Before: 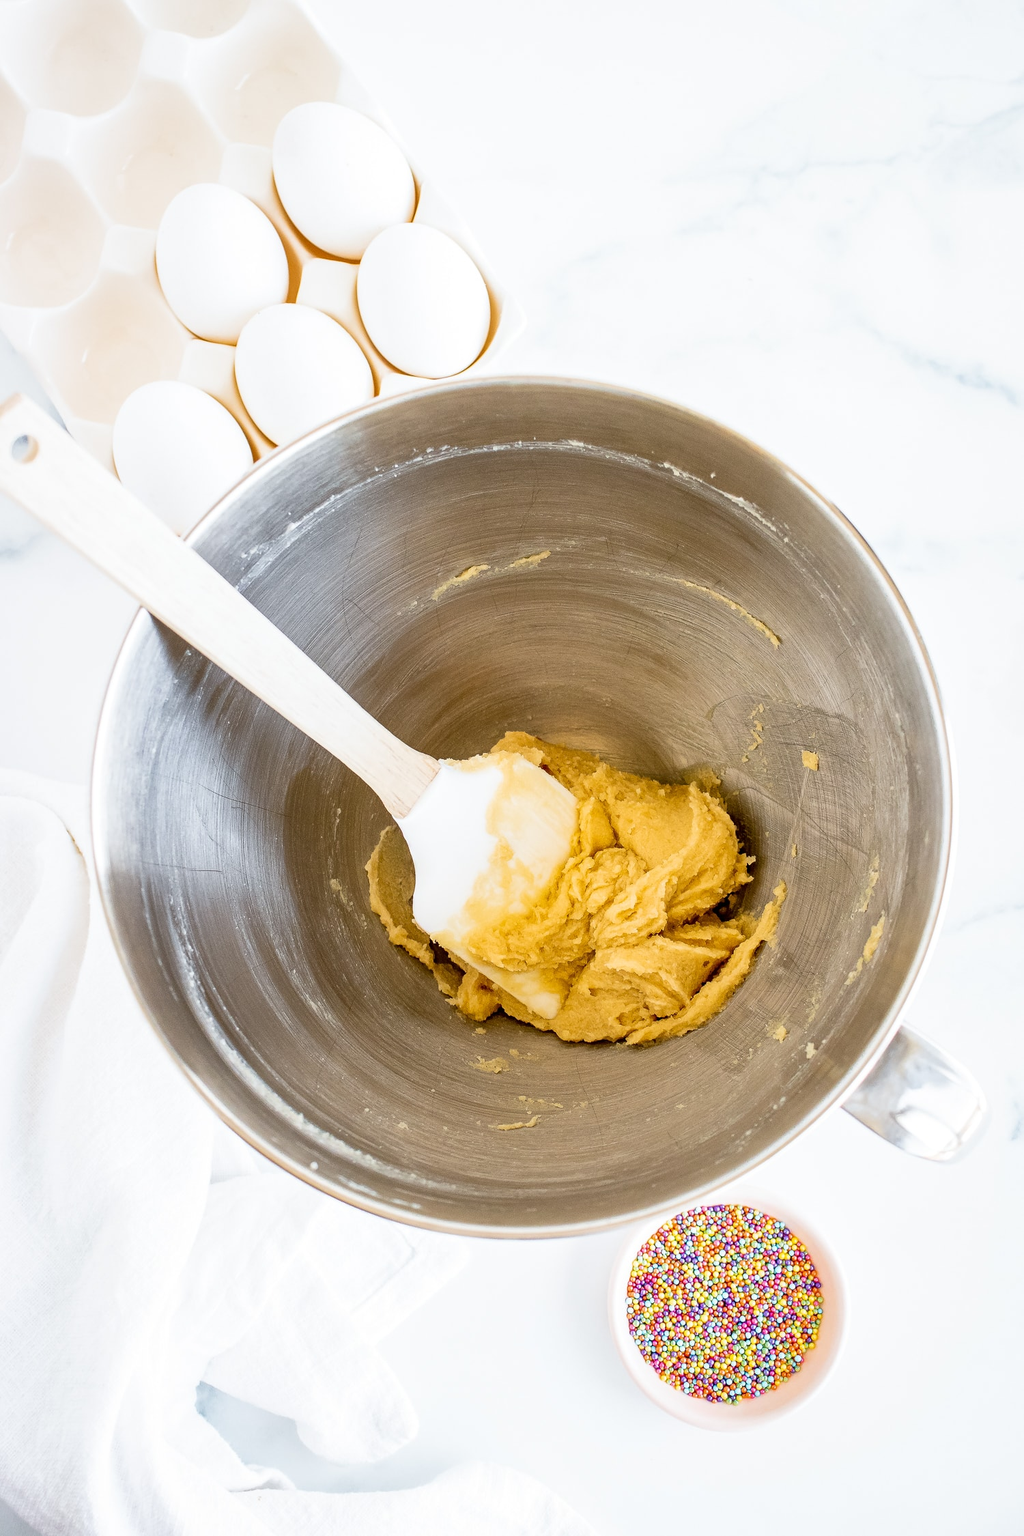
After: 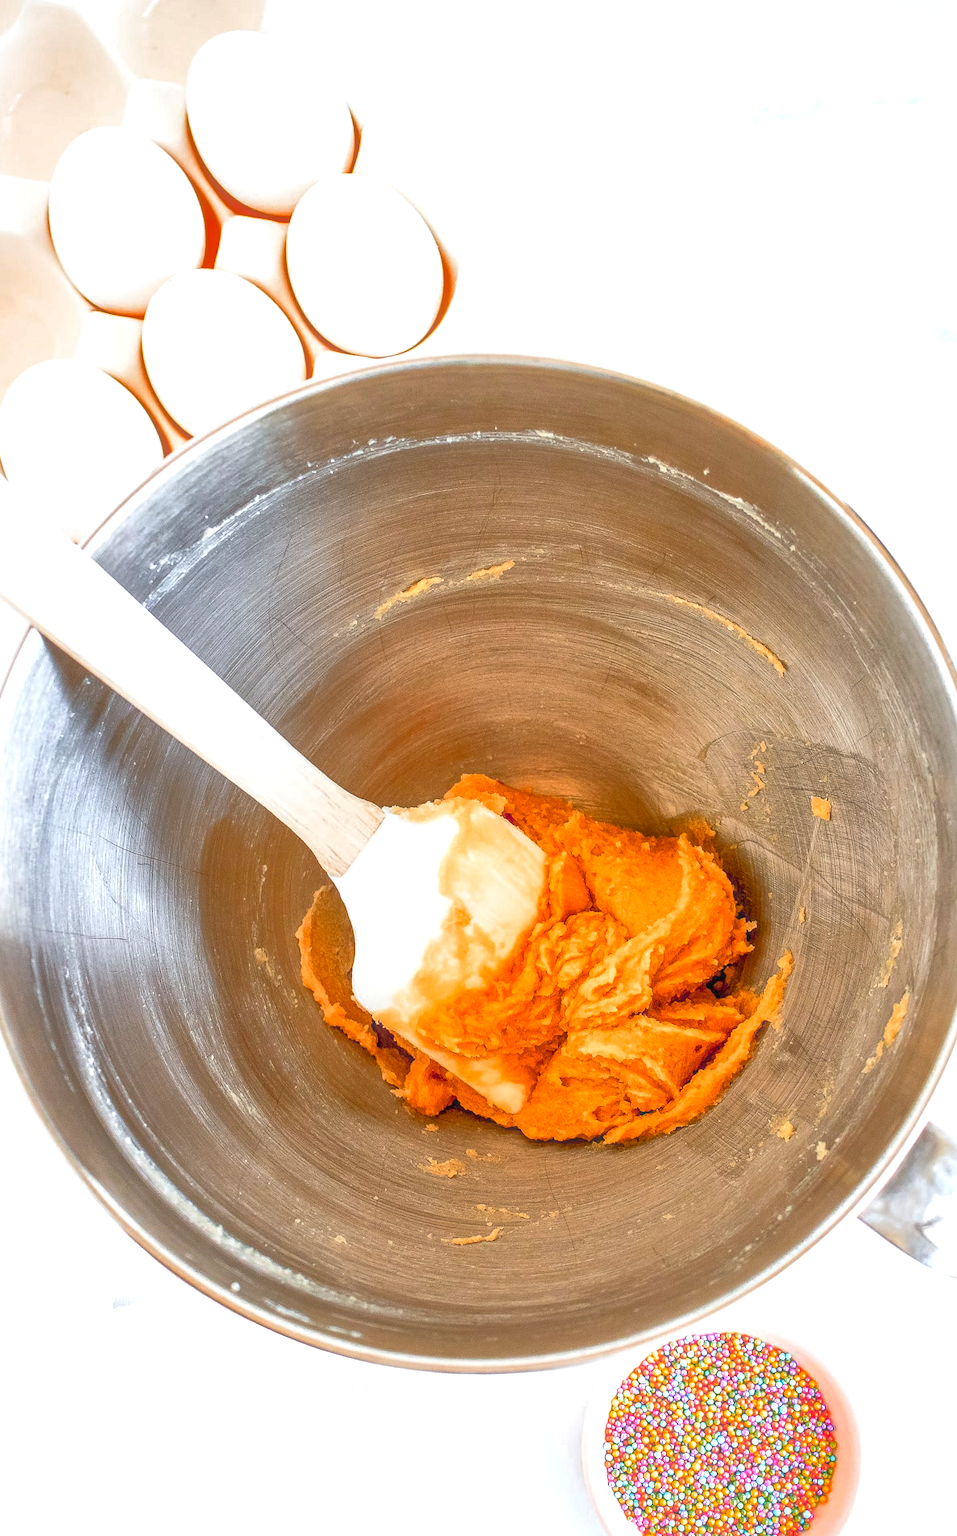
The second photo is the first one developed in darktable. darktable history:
crop: left 11.209%, top 4.944%, right 9.566%, bottom 10.318%
tone equalizer: -7 EV 0.163 EV, -6 EV 0.577 EV, -5 EV 1.16 EV, -4 EV 1.32 EV, -3 EV 1.16 EV, -2 EV 0.6 EV, -1 EV 0.168 EV
exposure: exposure 0.151 EV, compensate highlight preservation false
local contrast: highlights 1%, shadows 7%, detail 134%
color zones: curves: ch0 [(0.473, 0.374) (0.742, 0.784)]; ch1 [(0.354, 0.737) (0.742, 0.705)]; ch2 [(0.318, 0.421) (0.758, 0.532)]
shadows and highlights: on, module defaults
haze removal: strength -0.102, compatibility mode true, adaptive false
